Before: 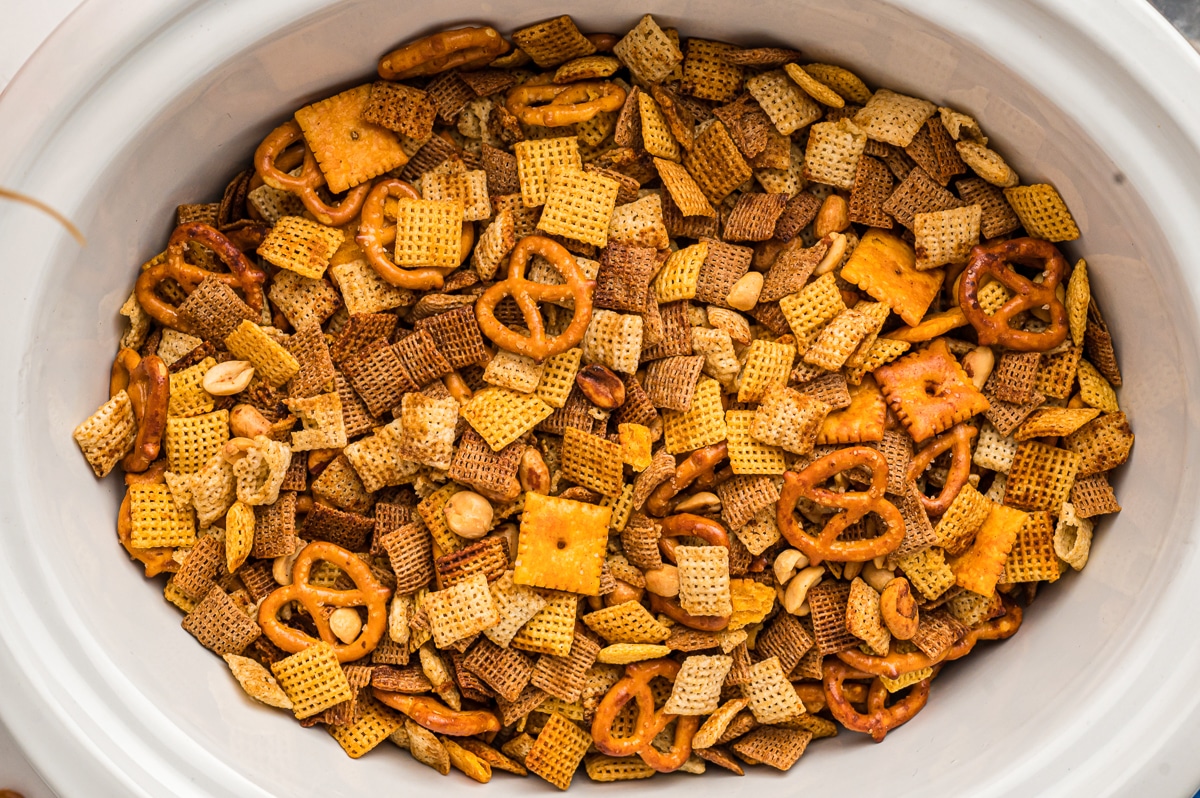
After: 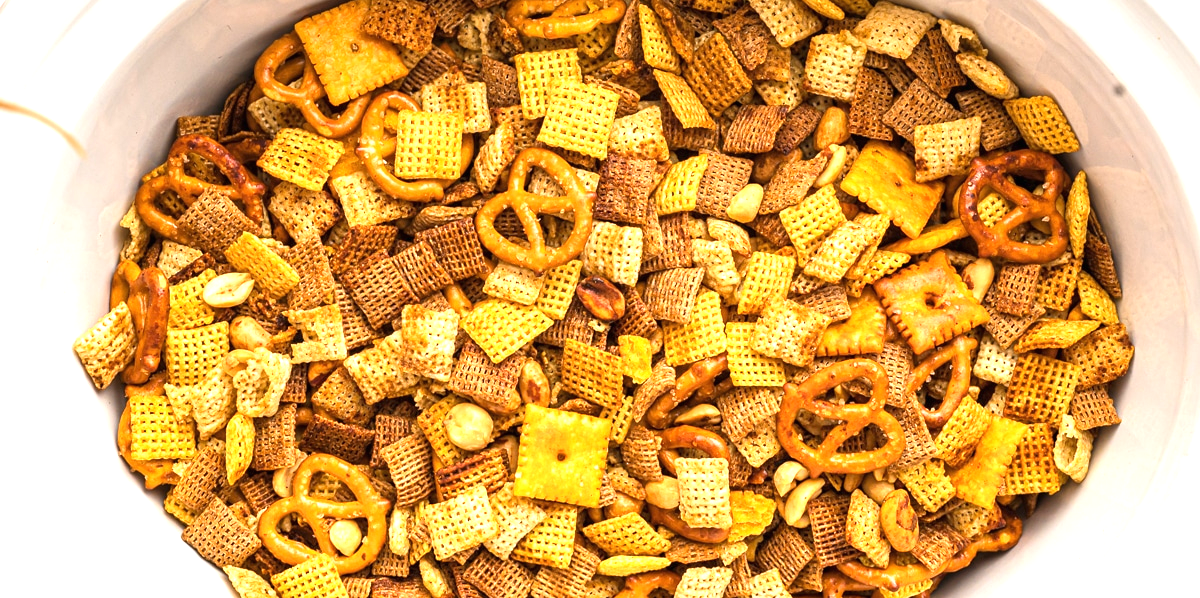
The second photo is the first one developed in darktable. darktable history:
crop: top 11.029%, bottom 13.948%
exposure: black level correction 0, exposure 1.001 EV, compensate highlight preservation false
